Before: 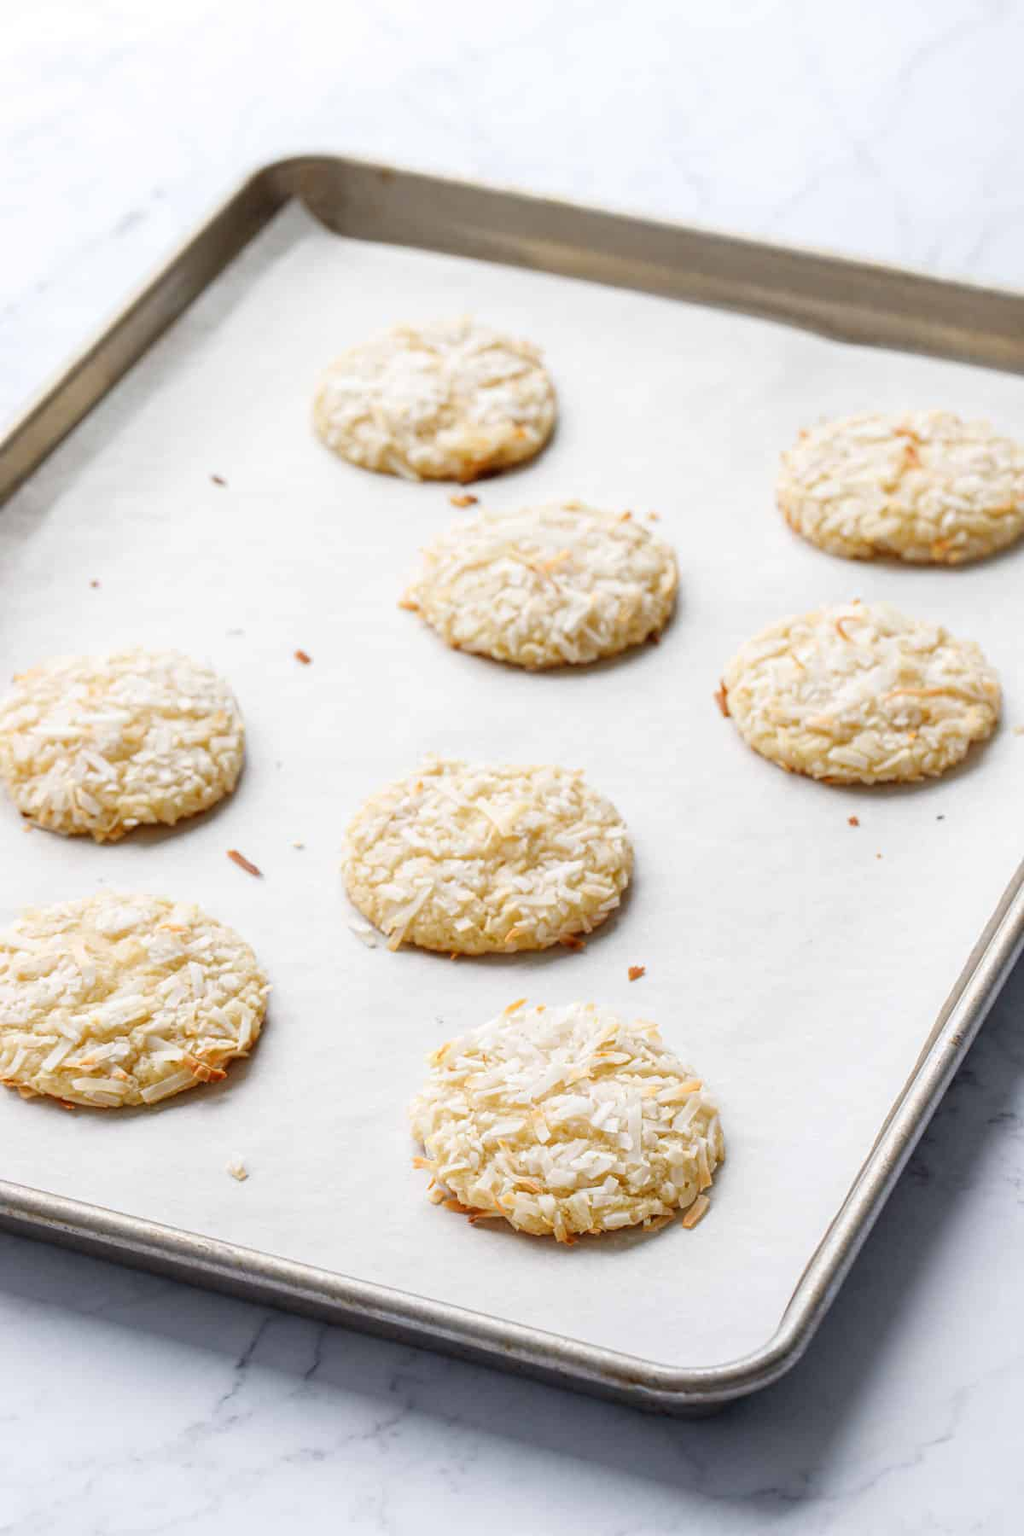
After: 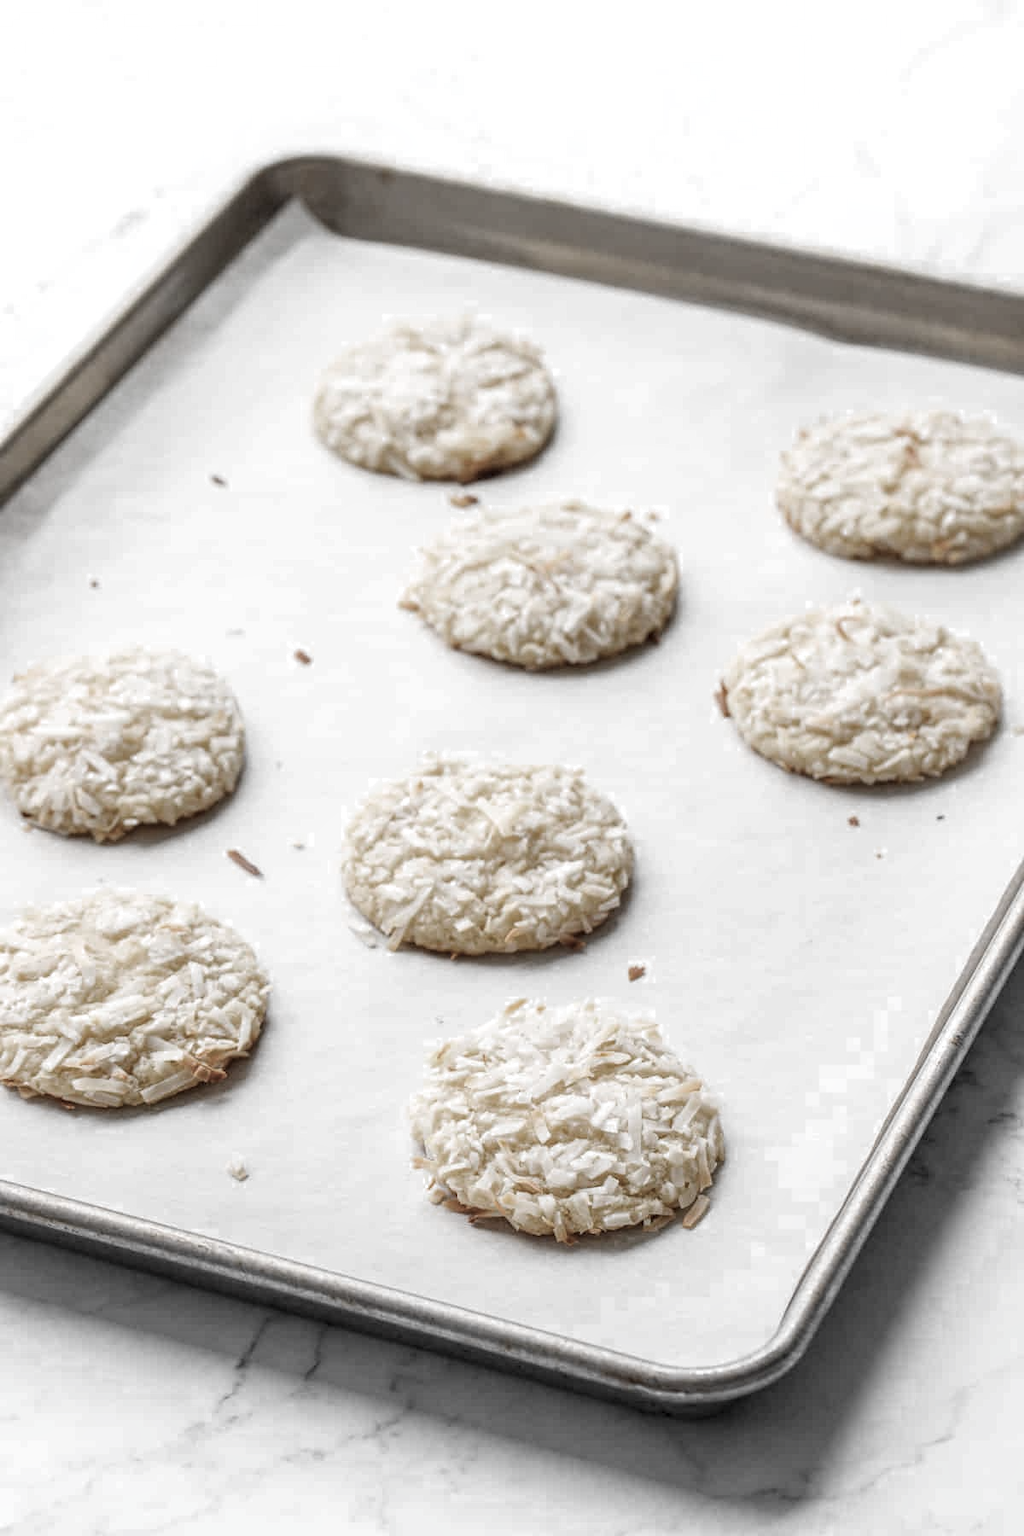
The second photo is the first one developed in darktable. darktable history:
local contrast: detail 130%
color zones: curves: ch0 [(0, 0.613) (0.01, 0.613) (0.245, 0.448) (0.498, 0.529) (0.642, 0.665) (0.879, 0.777) (0.99, 0.613)]; ch1 [(0, 0.035) (0.121, 0.189) (0.259, 0.197) (0.415, 0.061) (0.589, 0.022) (0.732, 0.022) (0.857, 0.026) (0.991, 0.053)]
tone equalizer: on, module defaults
